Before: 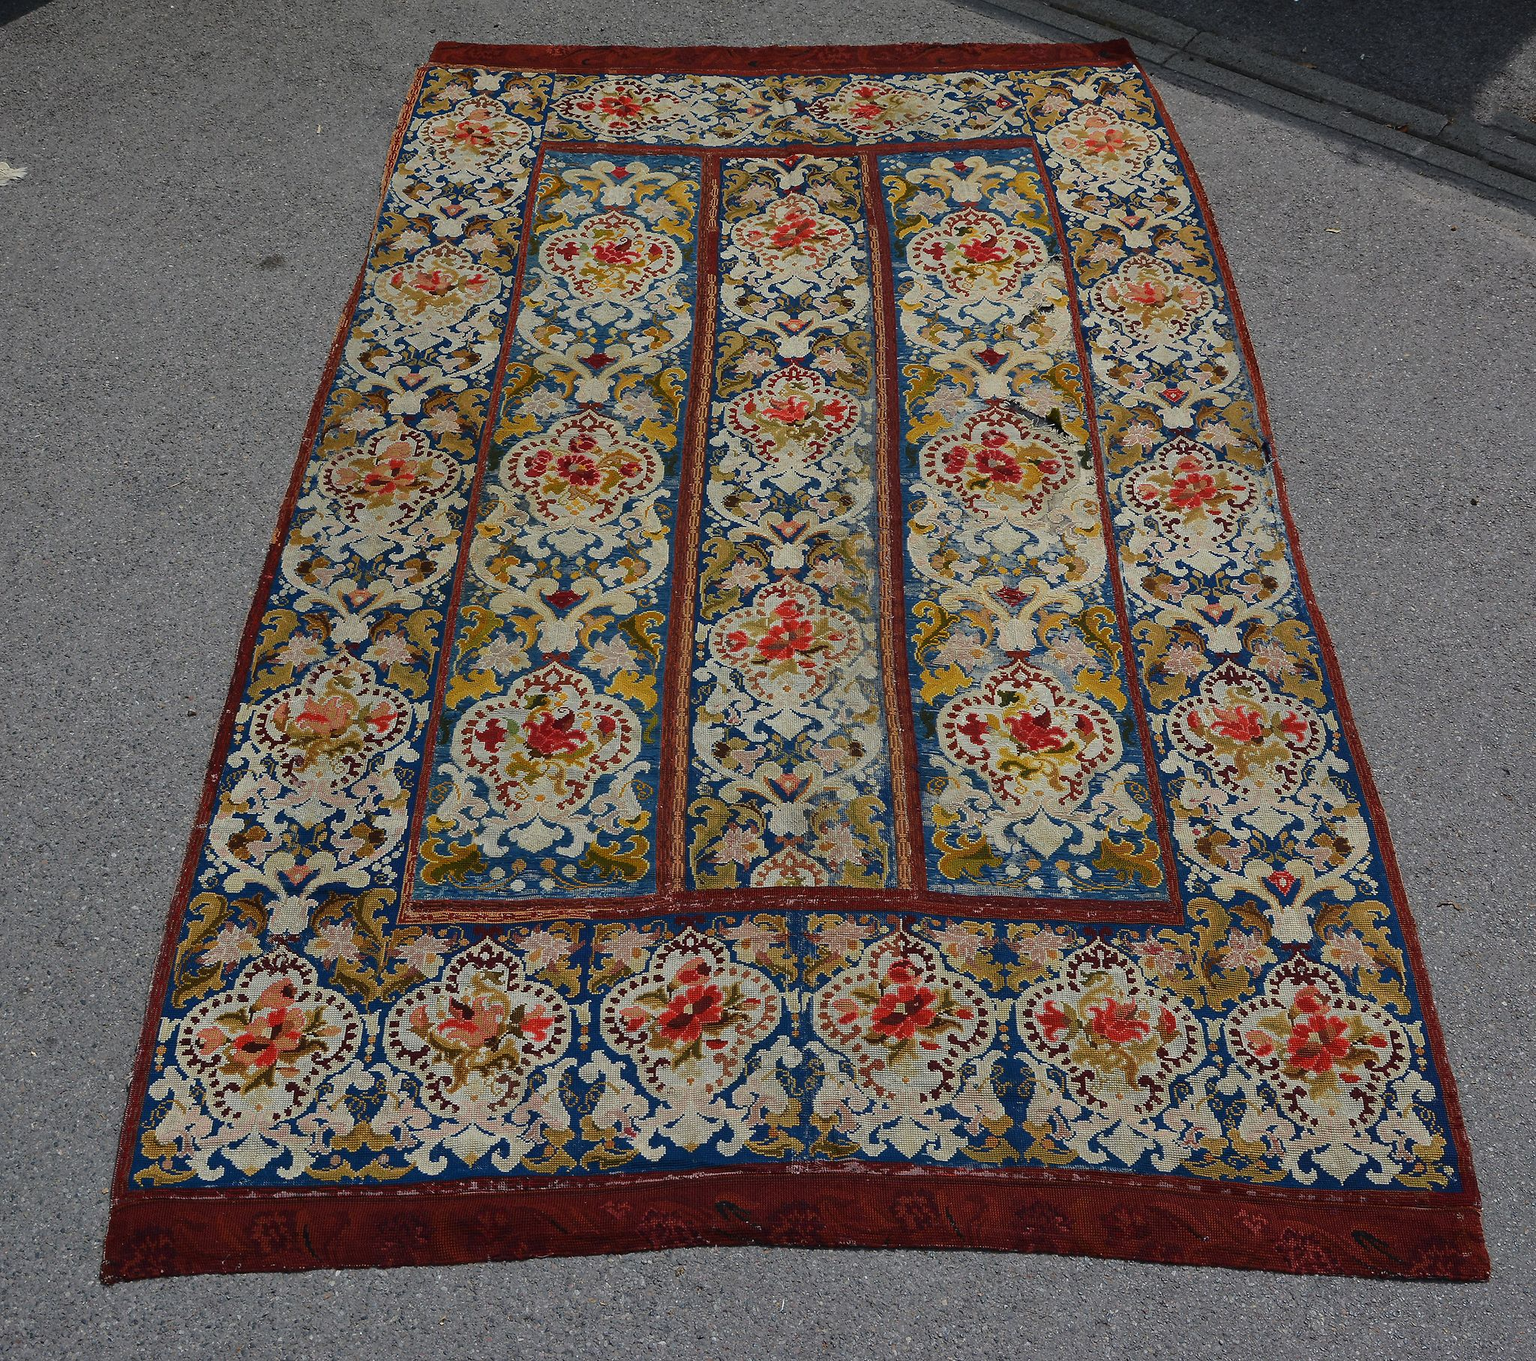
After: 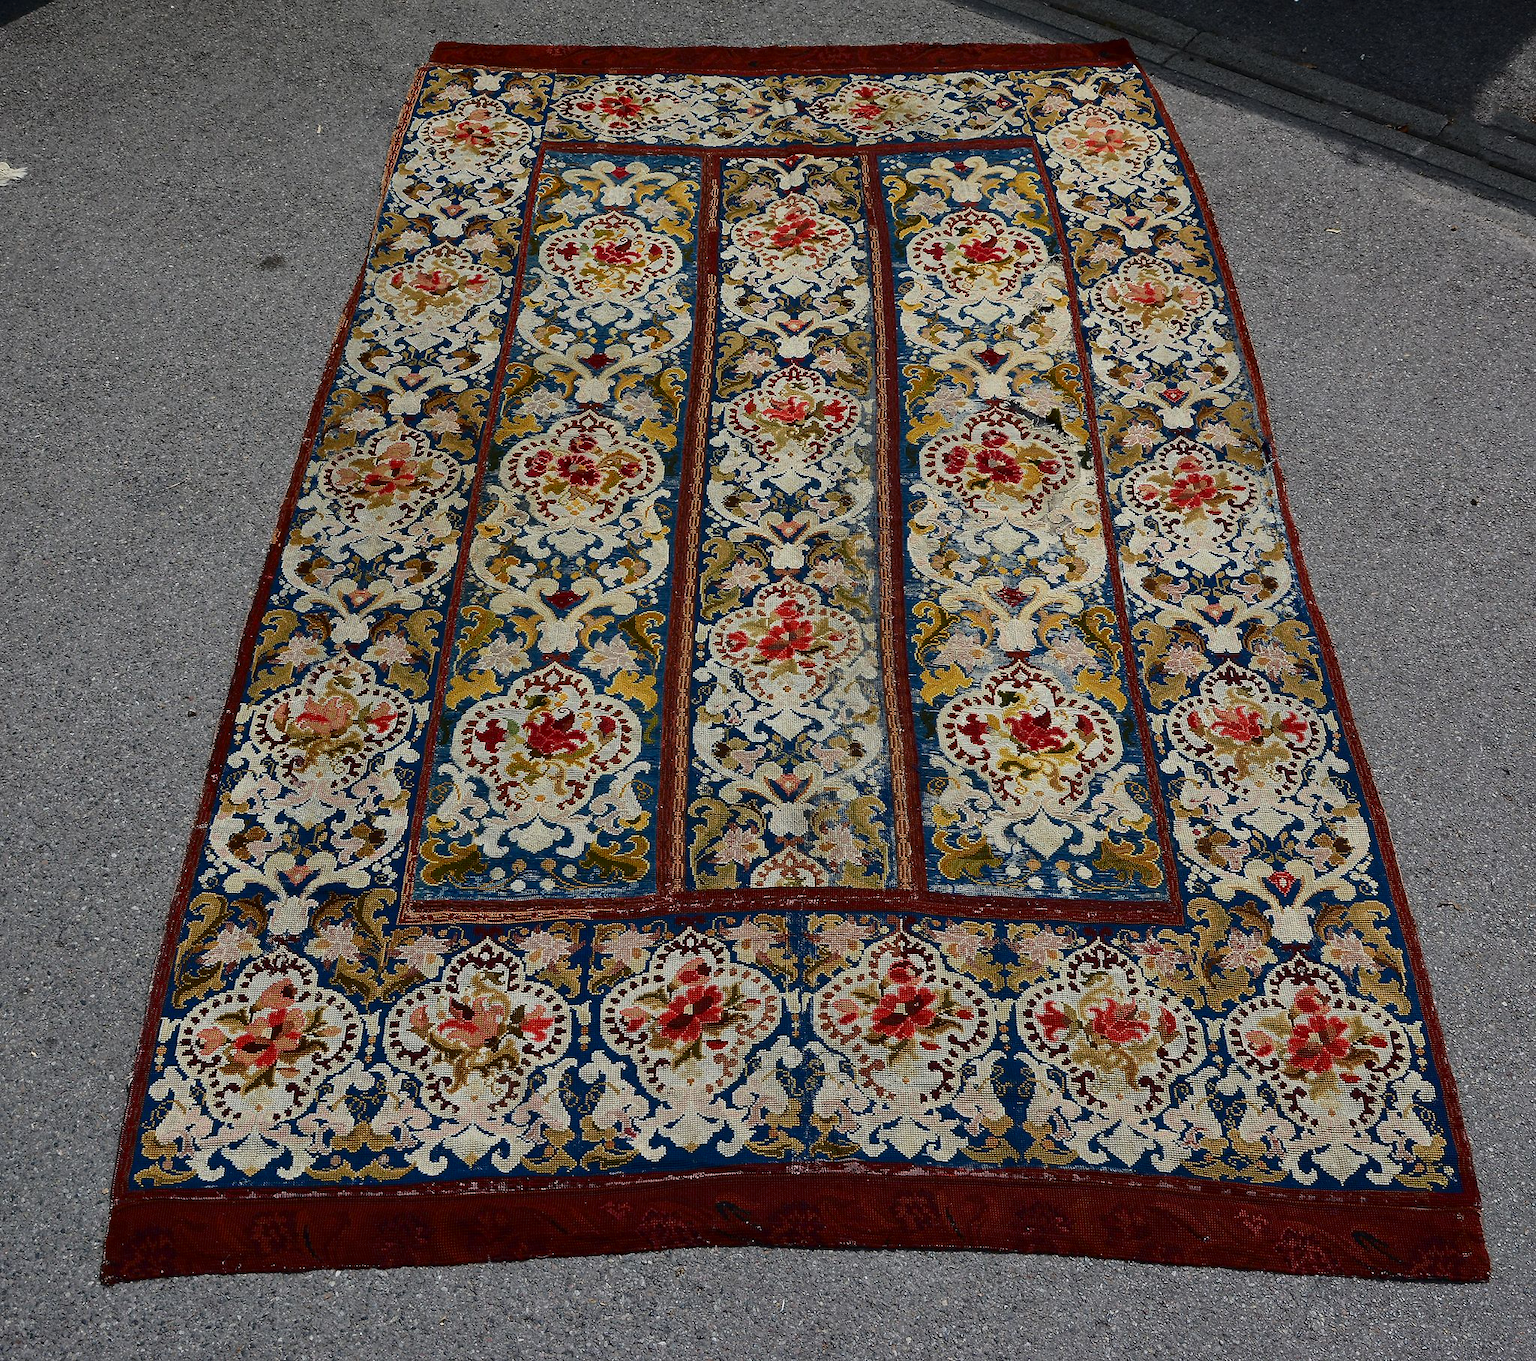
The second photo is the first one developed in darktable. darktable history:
exposure: black level correction 0.001, compensate highlight preservation false
contrast brightness saturation: contrast 0.22
